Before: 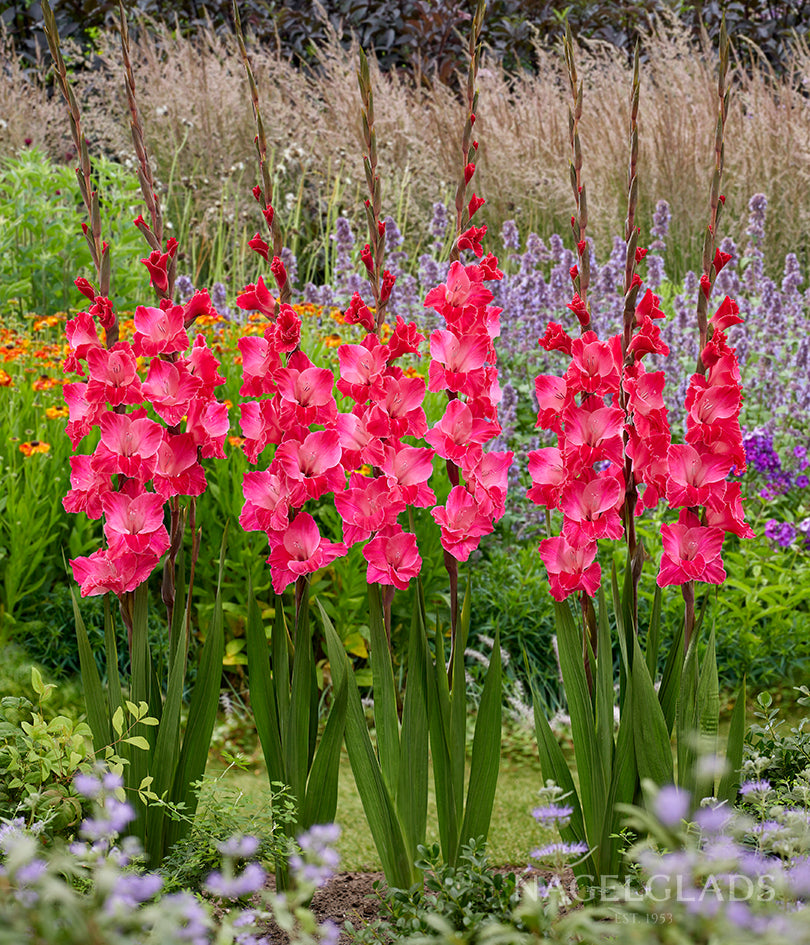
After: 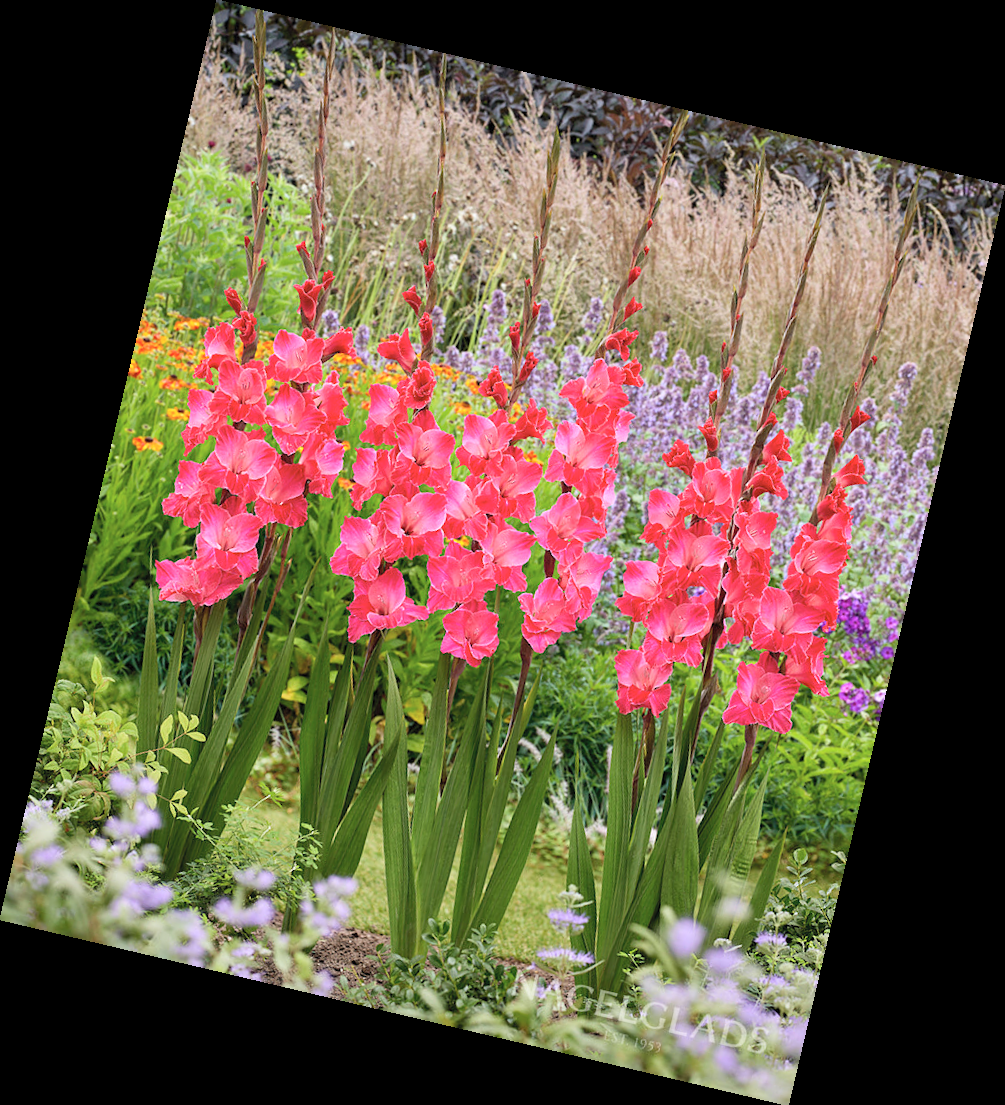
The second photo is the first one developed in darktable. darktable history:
rotate and perspective: rotation 13.27°, automatic cropping off
contrast brightness saturation: contrast 0.14, brightness 0.21
